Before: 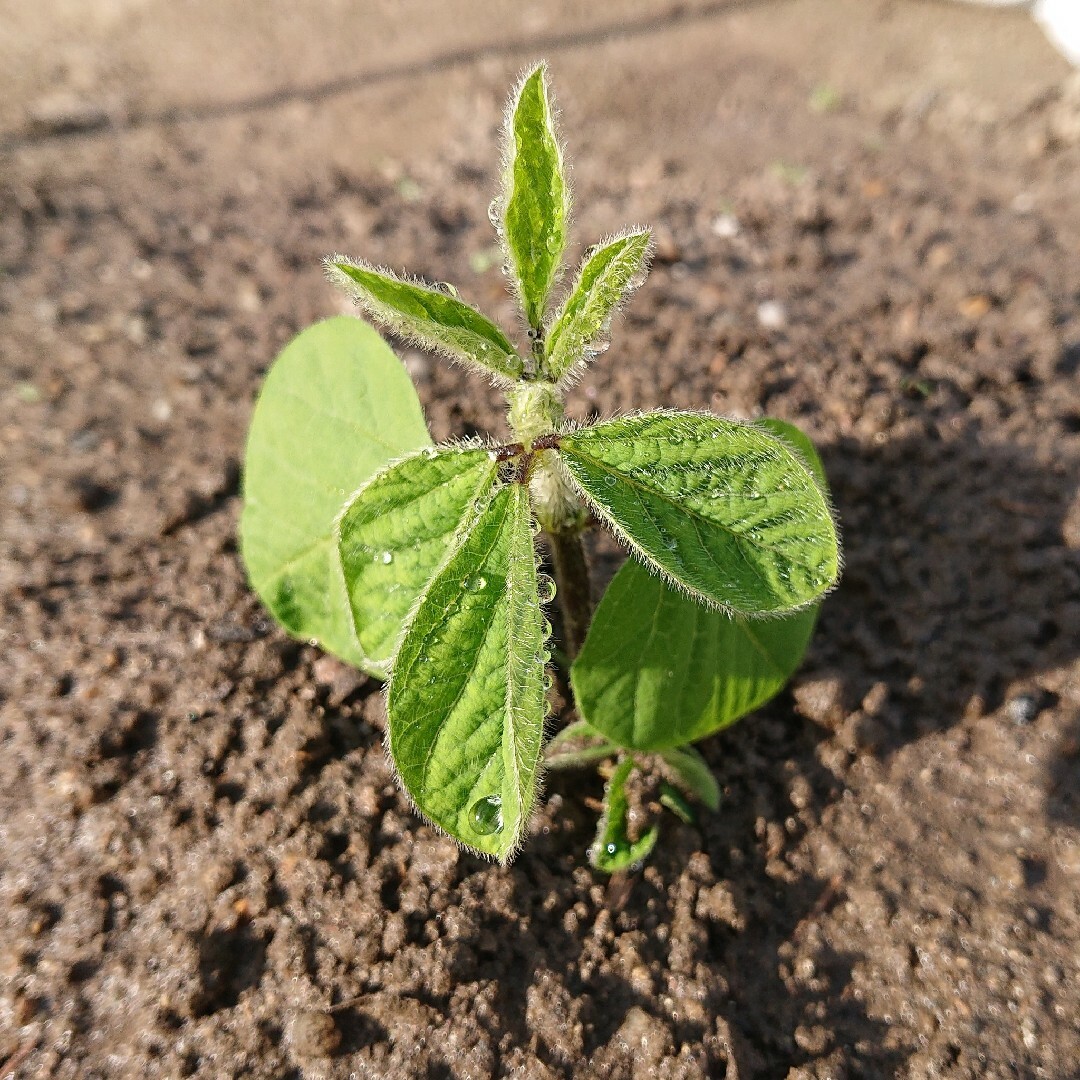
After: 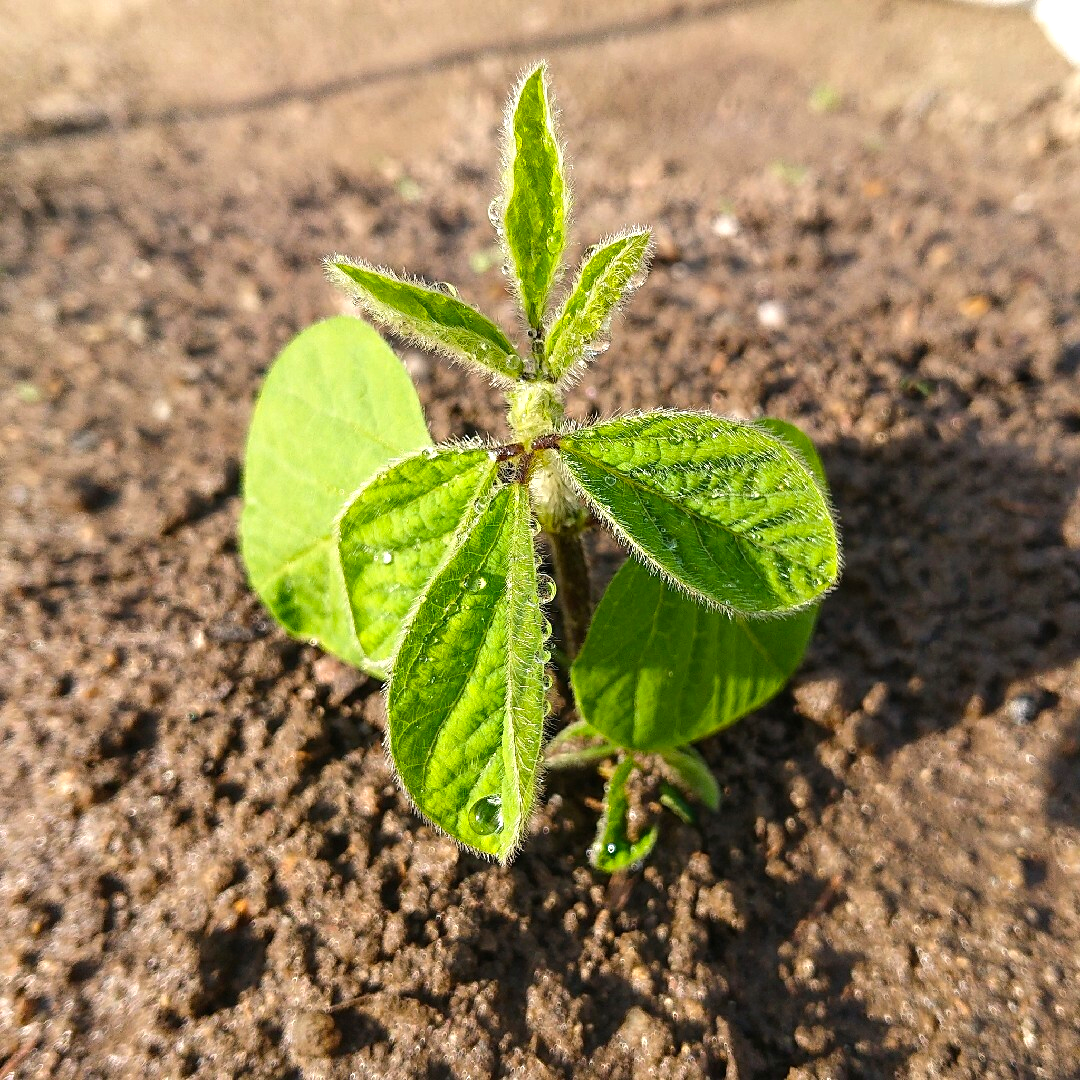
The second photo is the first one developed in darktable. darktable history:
color balance rgb: perceptual saturation grading › global saturation 19.729%, perceptual brilliance grading › highlights 10.101%, perceptual brilliance grading › mid-tones 4.637%, global vibrance 20%
